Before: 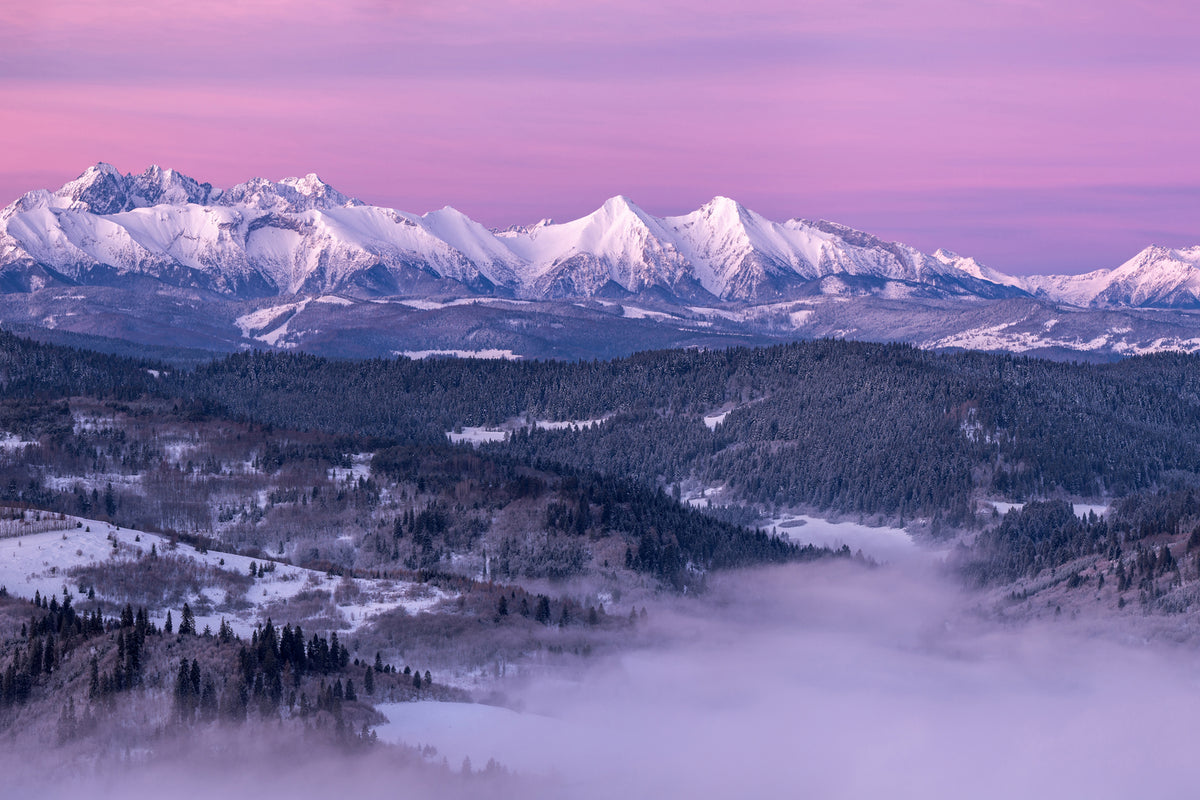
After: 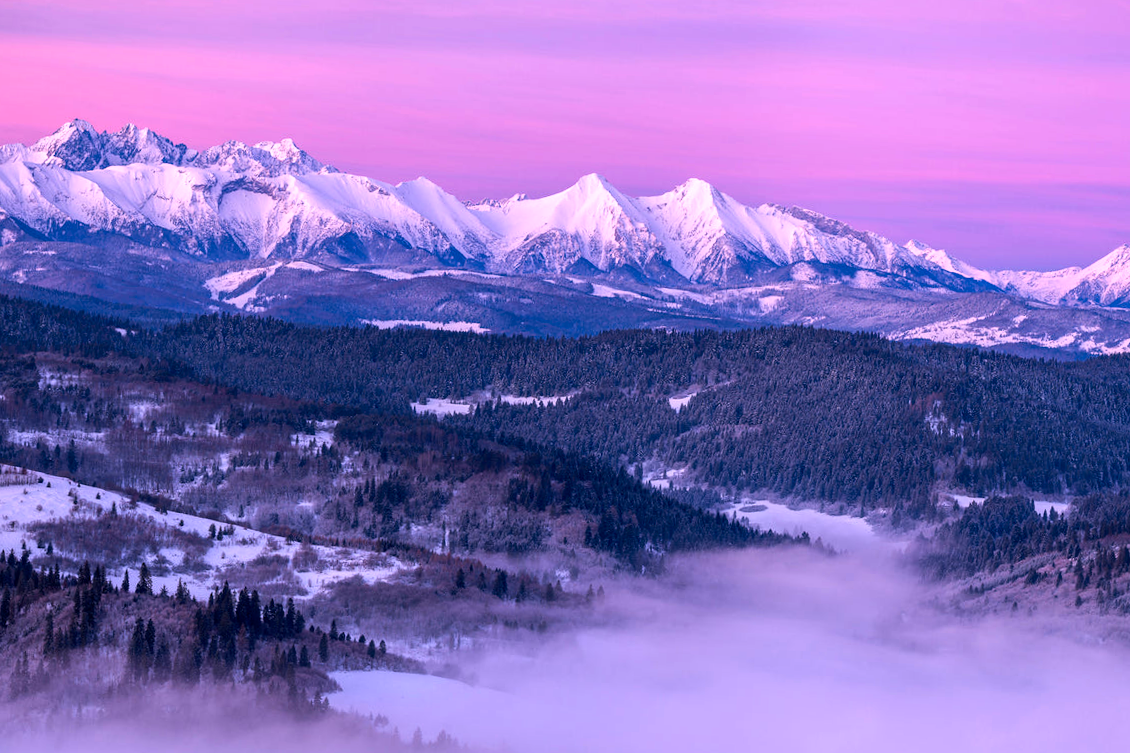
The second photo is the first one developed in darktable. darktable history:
crop and rotate: angle -2.38°
contrast brightness saturation: contrast 0.16, saturation 0.32
white balance: red 1.05, blue 1.072
